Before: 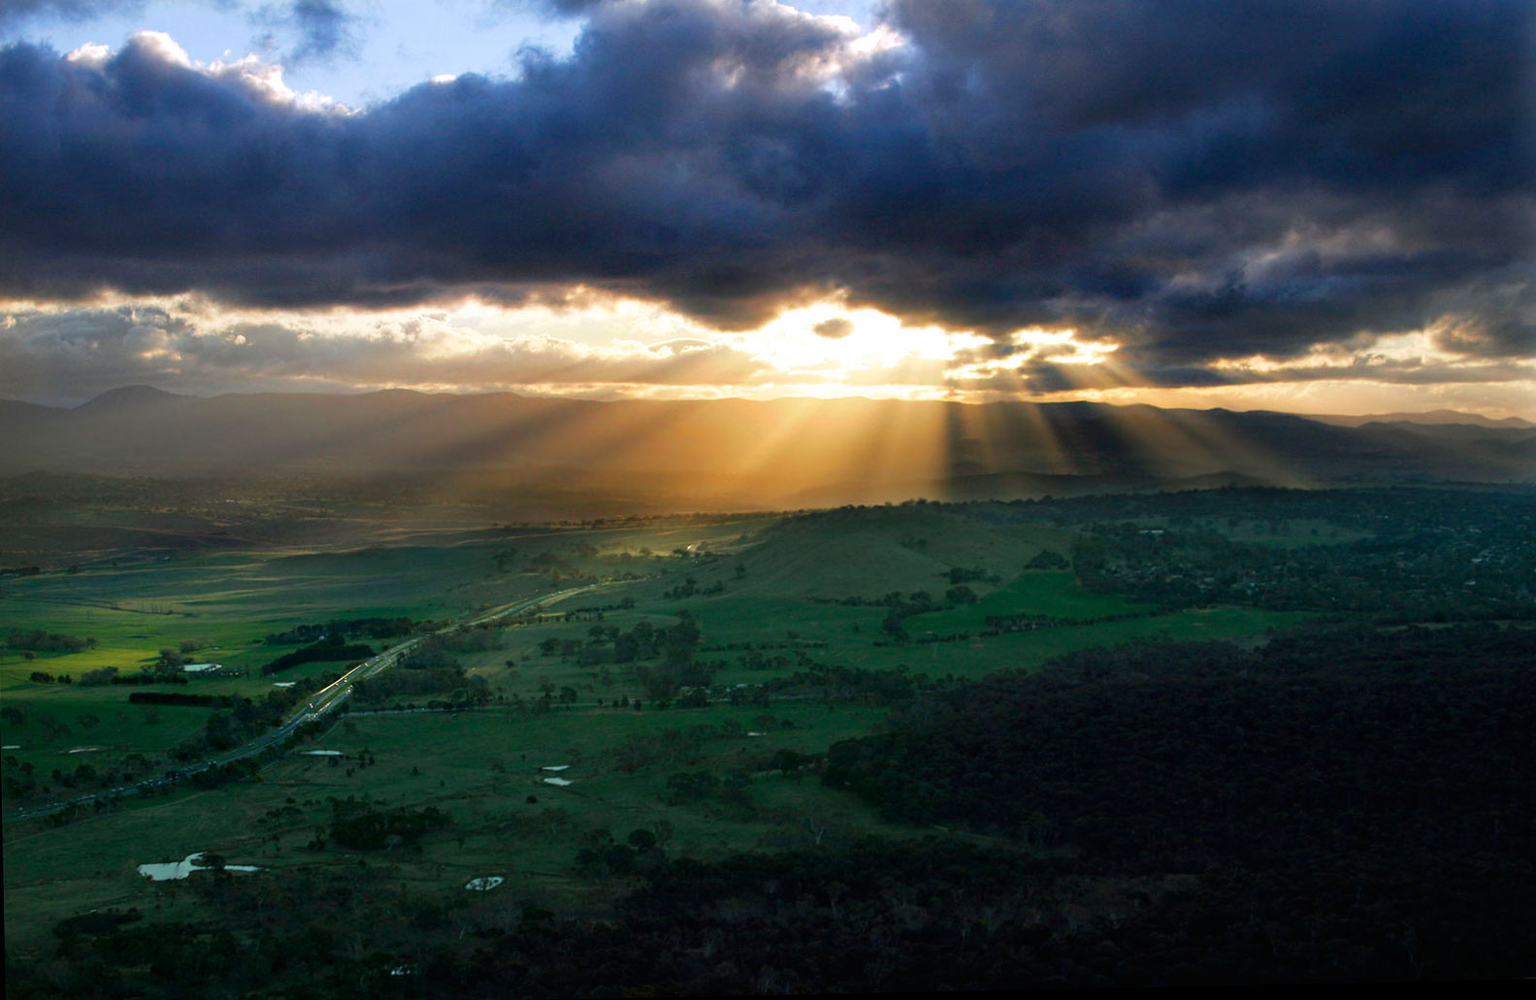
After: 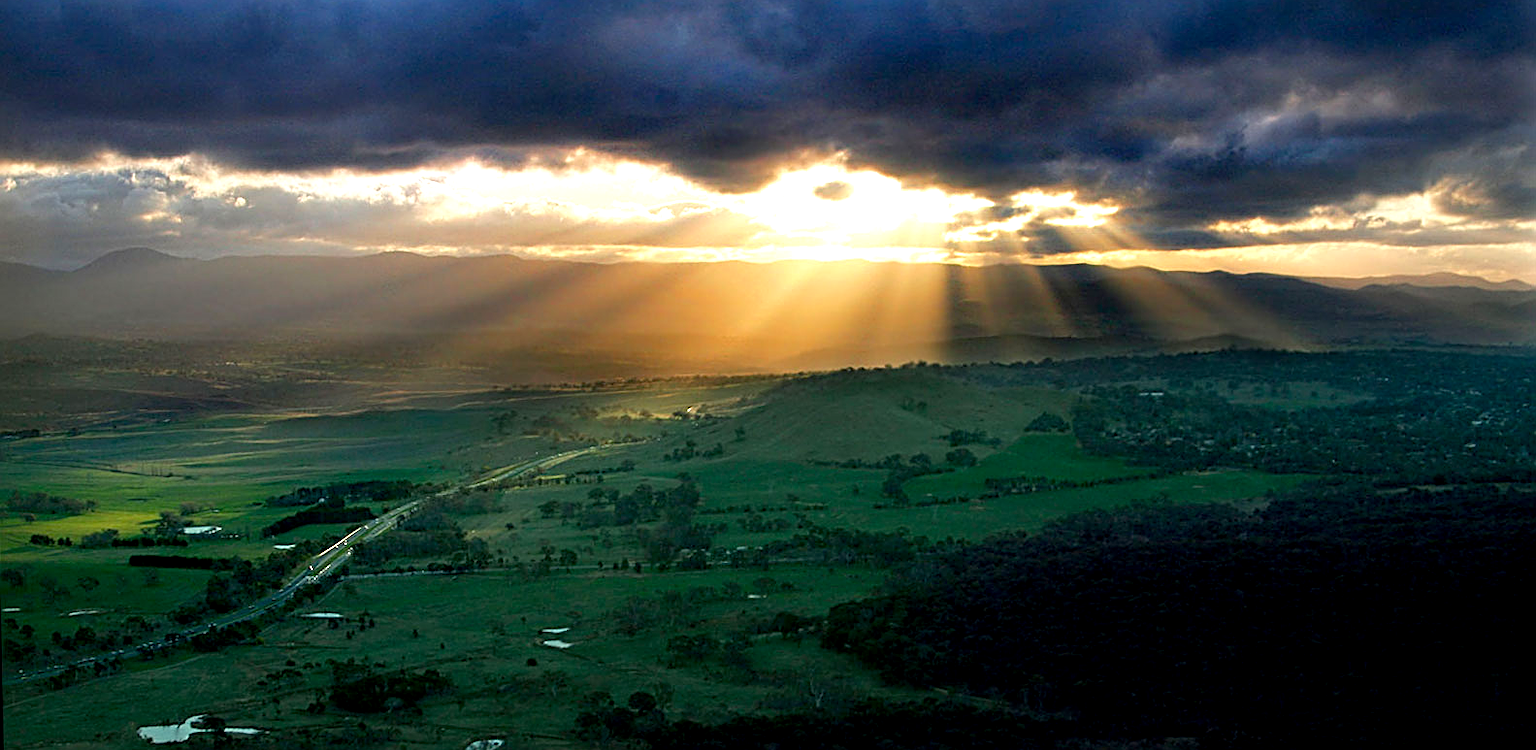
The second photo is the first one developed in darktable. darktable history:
crop: top 13.819%, bottom 11.169%
sharpen: amount 0.75
exposure: black level correction 0.005, exposure 0.417 EV, compensate highlight preservation false
